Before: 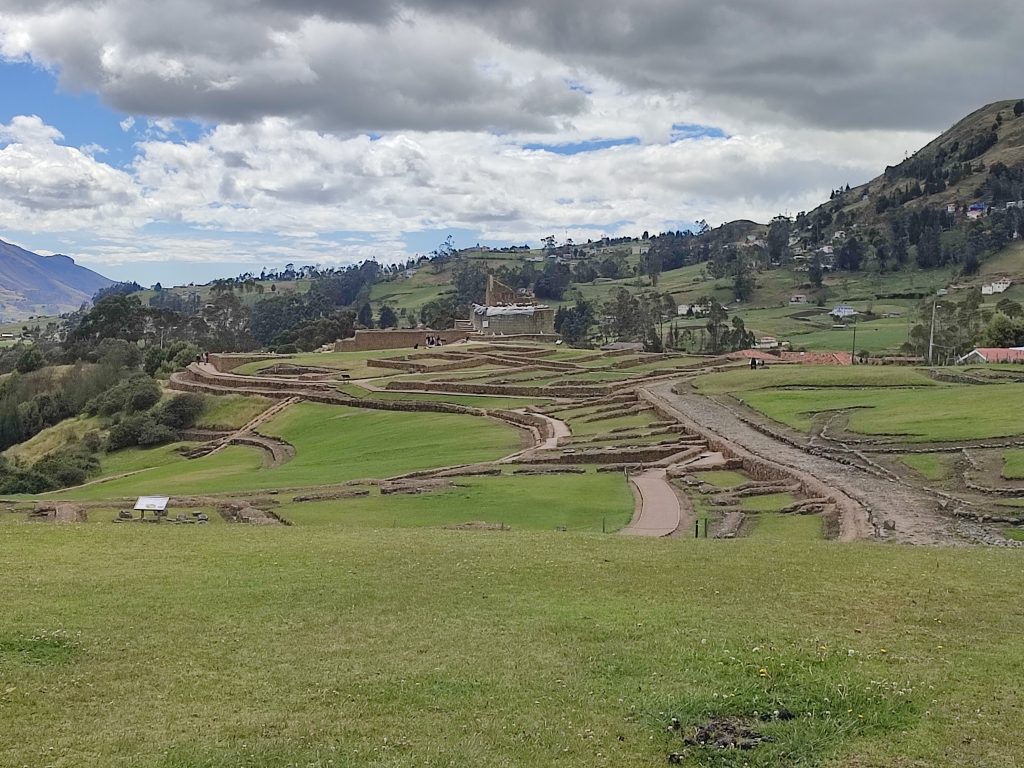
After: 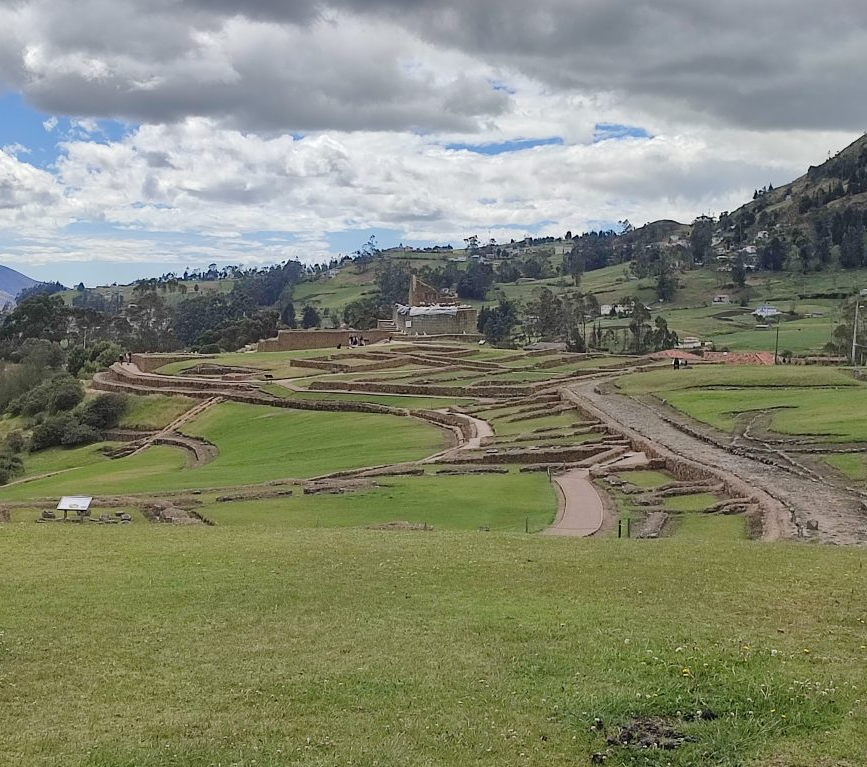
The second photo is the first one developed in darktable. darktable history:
crop: left 7.522%, right 7.804%
levels: mode automatic, levels [0.129, 0.519, 0.867]
